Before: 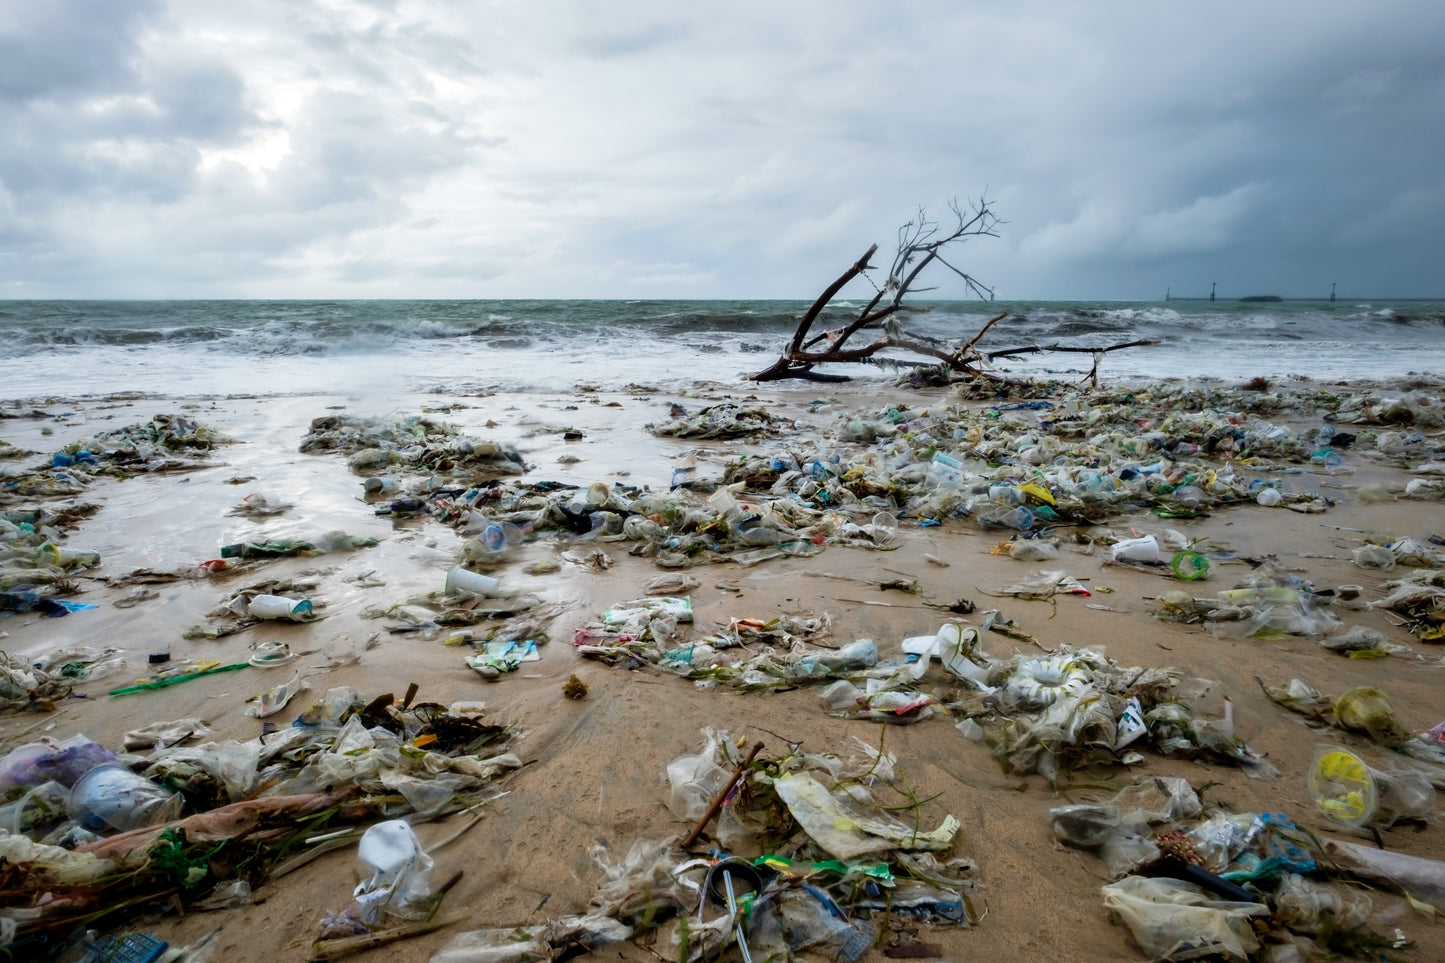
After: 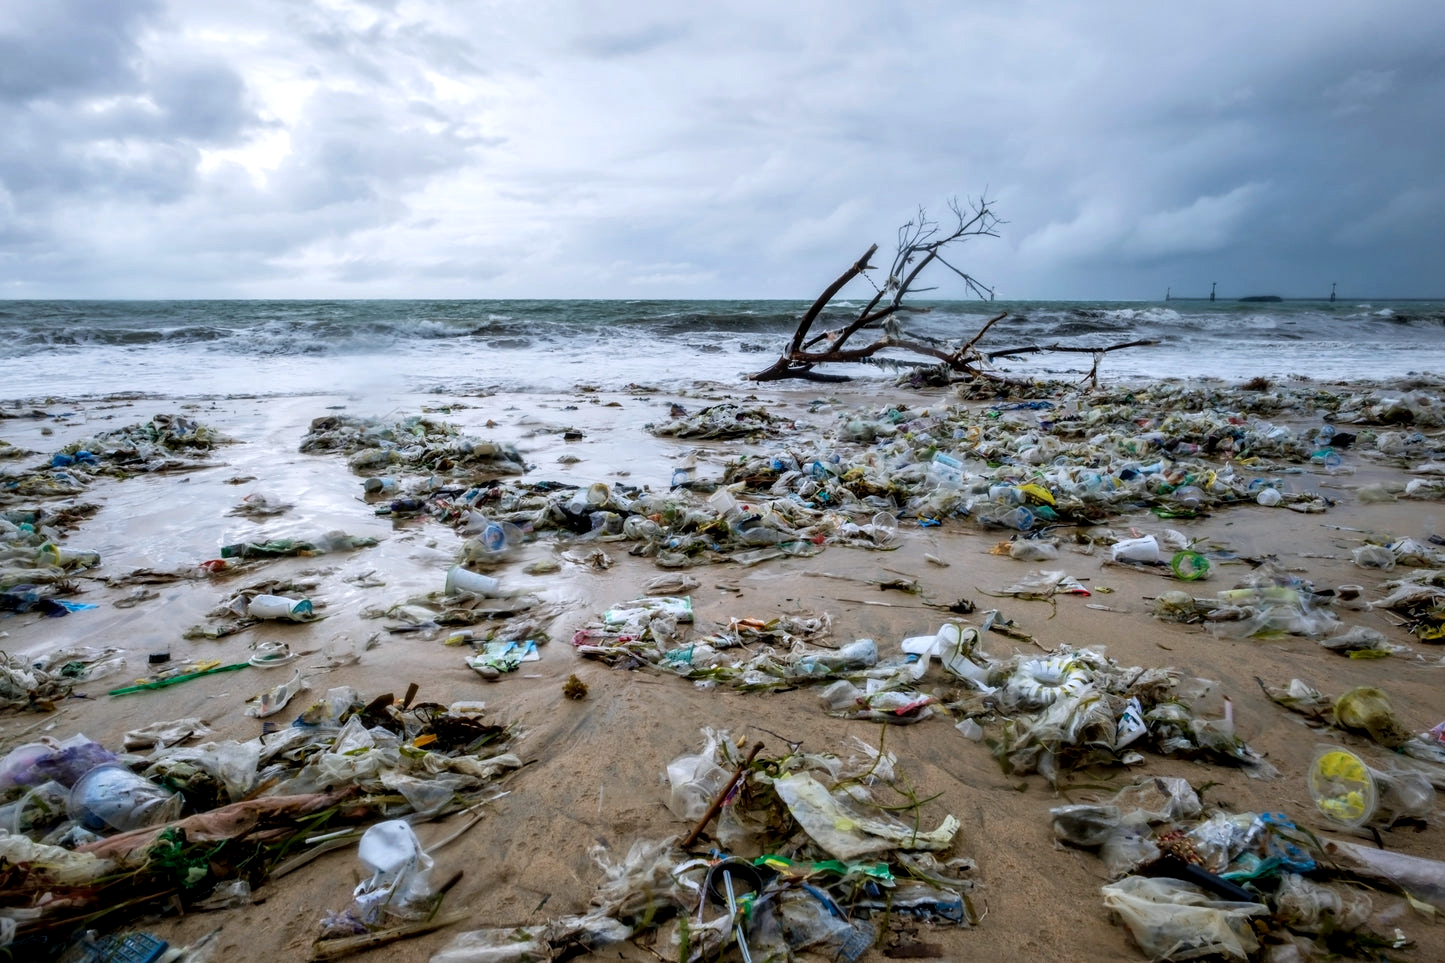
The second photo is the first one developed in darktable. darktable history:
local contrast: on, module defaults
tone equalizer: on, module defaults
white balance: red 0.984, blue 1.059
